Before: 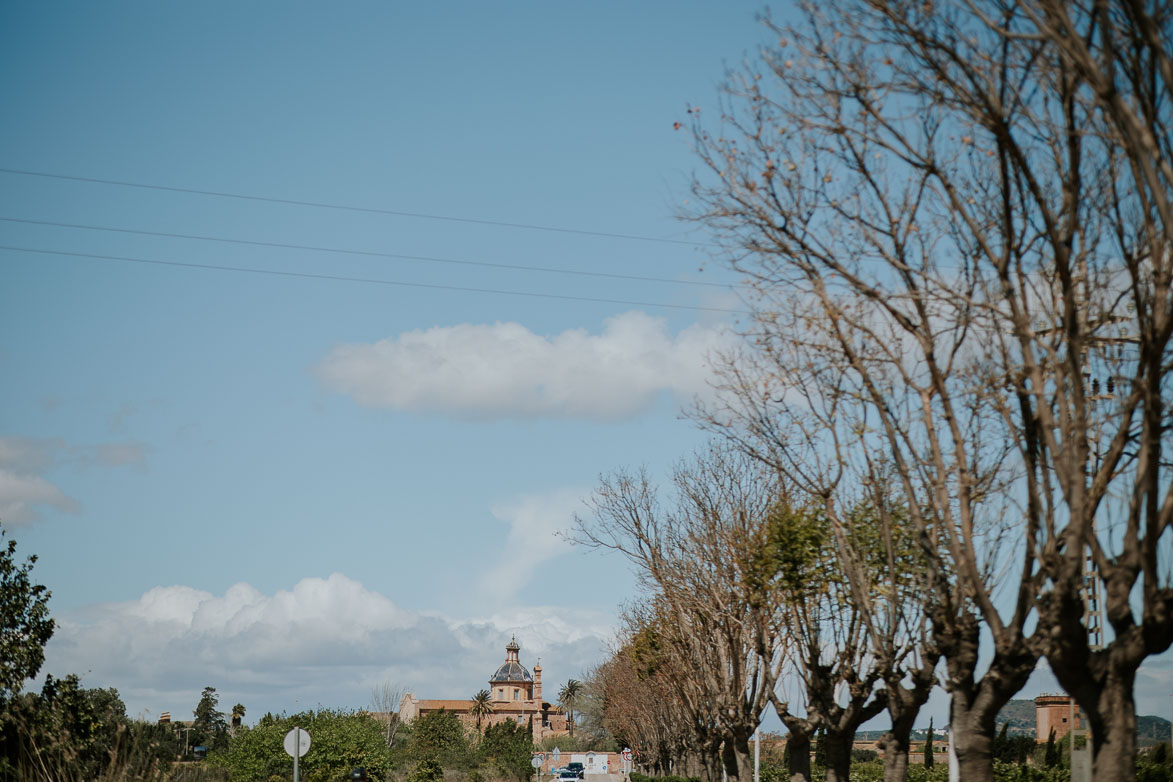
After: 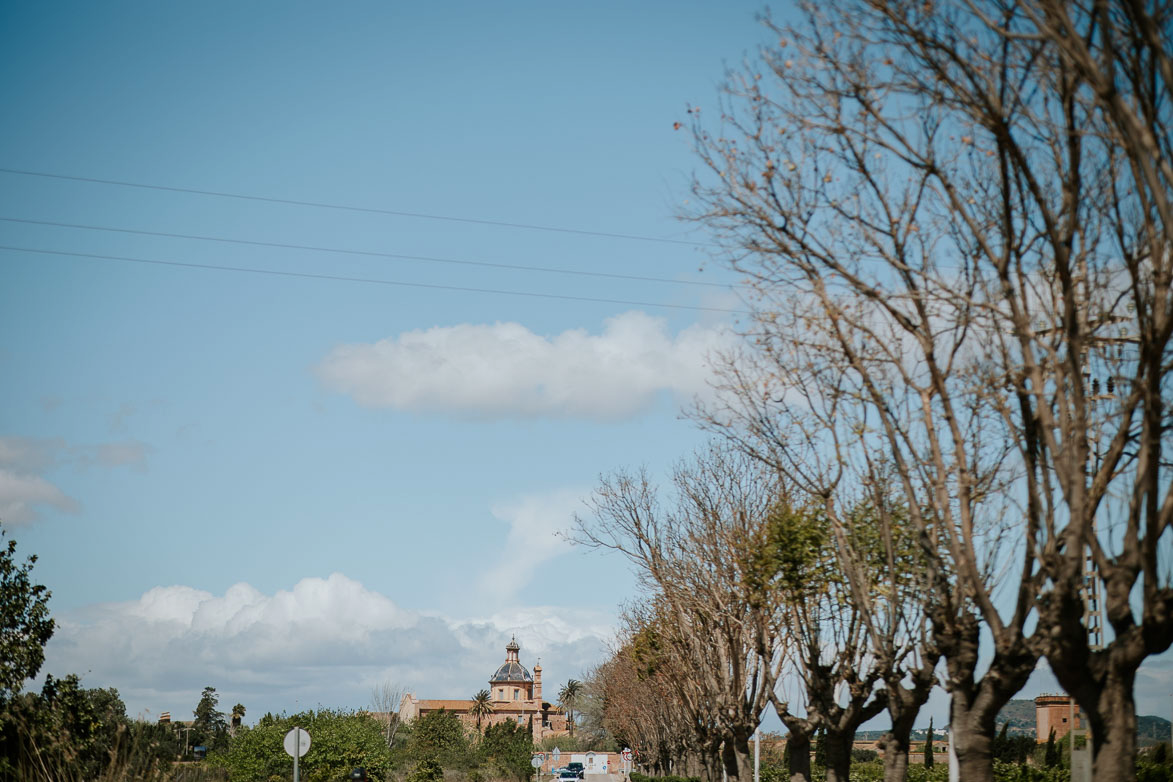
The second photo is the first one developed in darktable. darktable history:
vignetting: fall-off start 81.34%, fall-off radius 62.43%, brightness -0.251, saturation 0.145, automatic ratio true, width/height ratio 1.412
exposure: exposure 0.215 EV, compensate exposure bias true, compensate highlight preservation false
